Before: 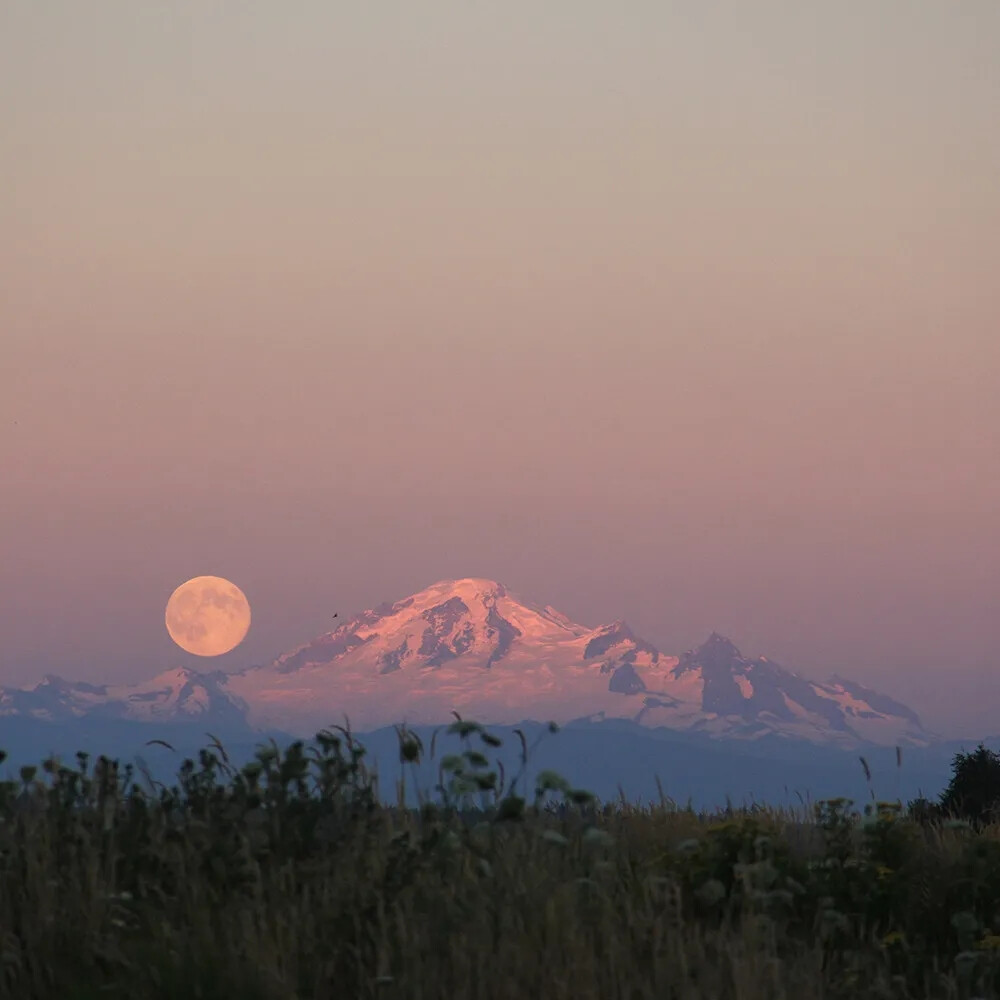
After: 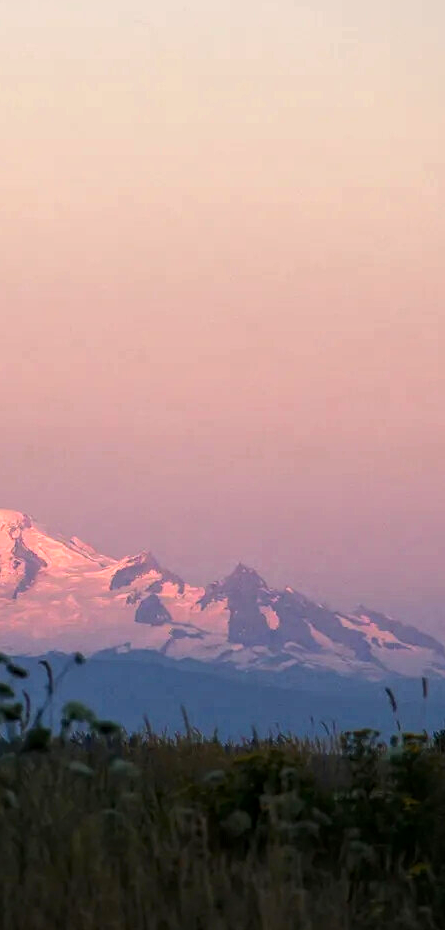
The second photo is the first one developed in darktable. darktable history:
exposure: exposure 0.292 EV, compensate highlight preservation false
color balance rgb: perceptual saturation grading › global saturation 20%, perceptual saturation grading › highlights -25.791%, perceptual saturation grading › shadows 25.493%, perceptual brilliance grading › highlights 17.143%, perceptual brilliance grading › mid-tones 32.193%, perceptual brilliance grading › shadows -31.159%, global vibrance 20%
crop: left 47.488%, top 6.91%, right 7.997%
local contrast: on, module defaults
